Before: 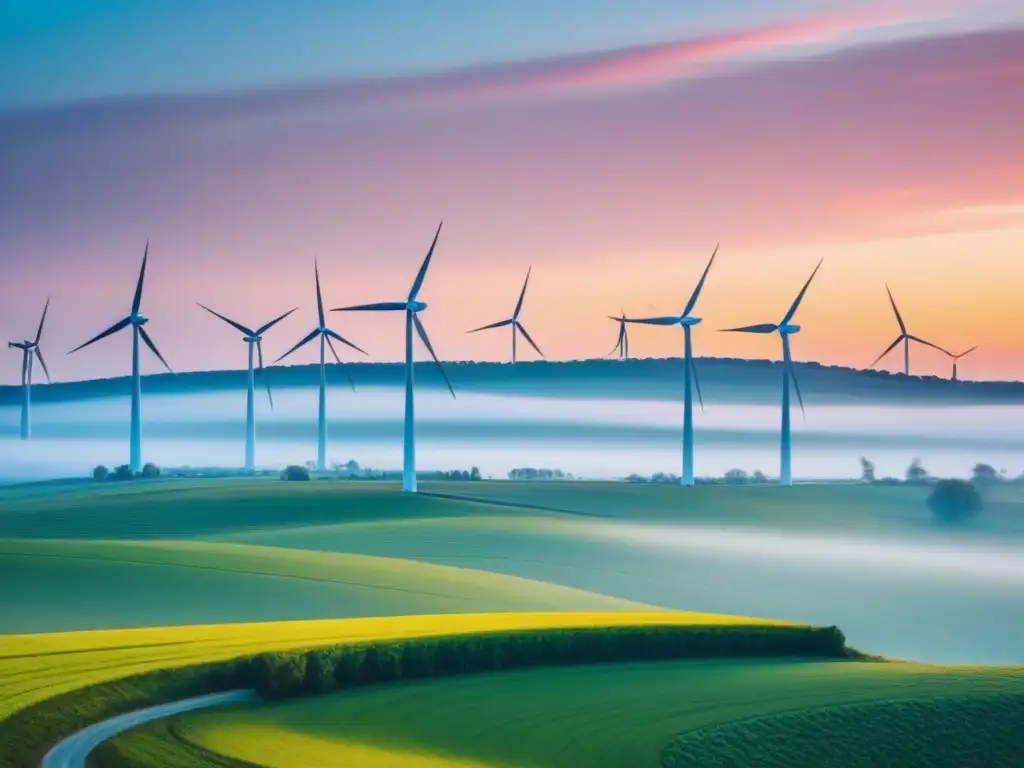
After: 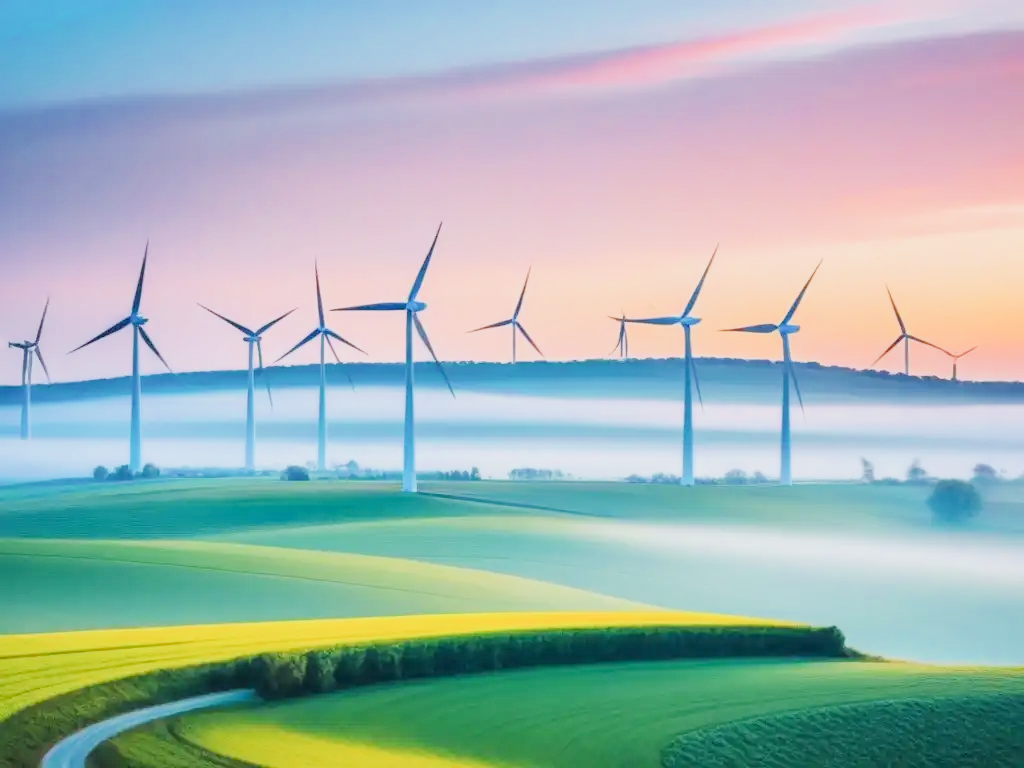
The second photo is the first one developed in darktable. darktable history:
local contrast: highlights 106%, shadows 100%, detail 120%, midtone range 0.2
exposure: black level correction 0, exposure 1.298 EV, compensate highlight preservation false
filmic rgb: black relative exposure -8.53 EV, white relative exposure 5.52 EV, hardness 3.39, contrast 1.017
